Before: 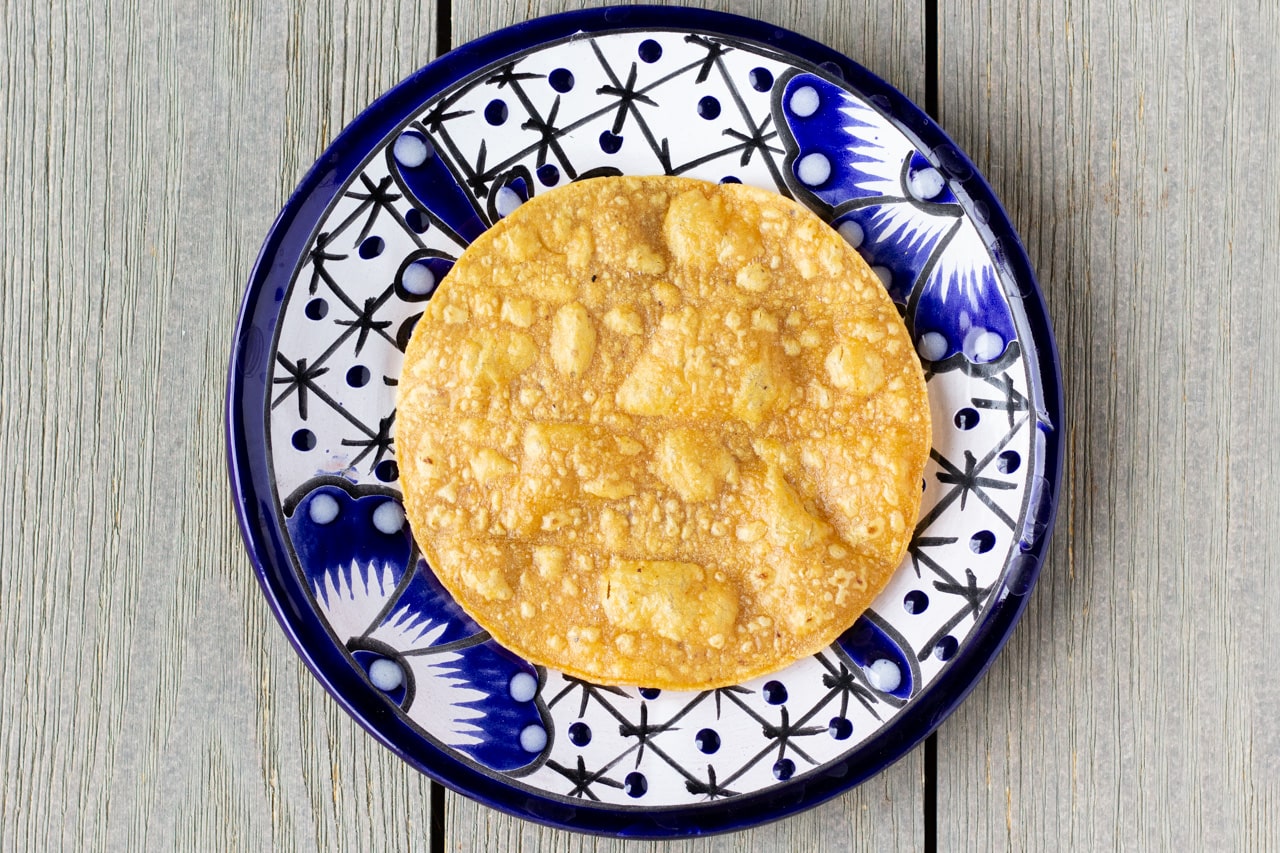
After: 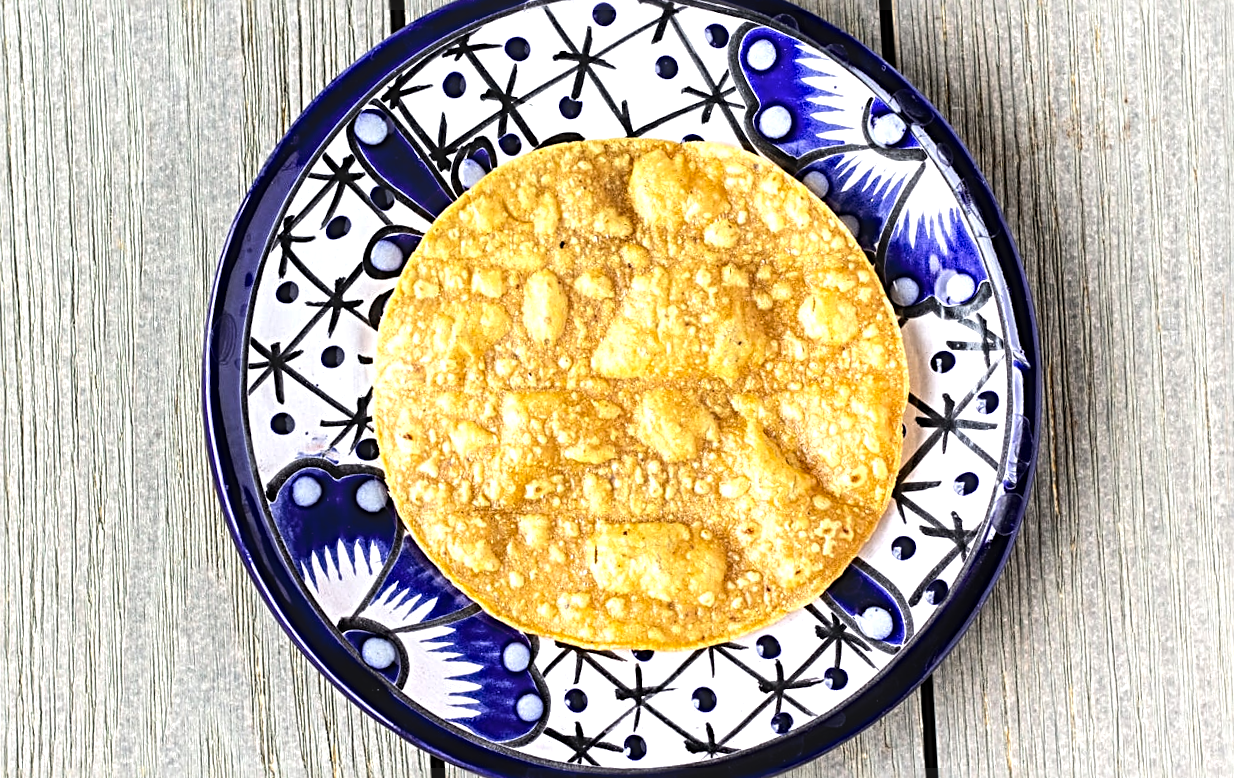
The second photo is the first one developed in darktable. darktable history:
tone equalizer: -8 EV -0.75 EV, -7 EV -0.7 EV, -6 EV -0.6 EV, -5 EV -0.4 EV, -3 EV 0.4 EV, -2 EV 0.6 EV, -1 EV 0.7 EV, +0 EV 0.75 EV, edges refinement/feathering 500, mask exposure compensation -1.57 EV, preserve details no
rotate and perspective: rotation -3.52°, crop left 0.036, crop right 0.964, crop top 0.081, crop bottom 0.919
sharpen: radius 4
local contrast: on, module defaults
